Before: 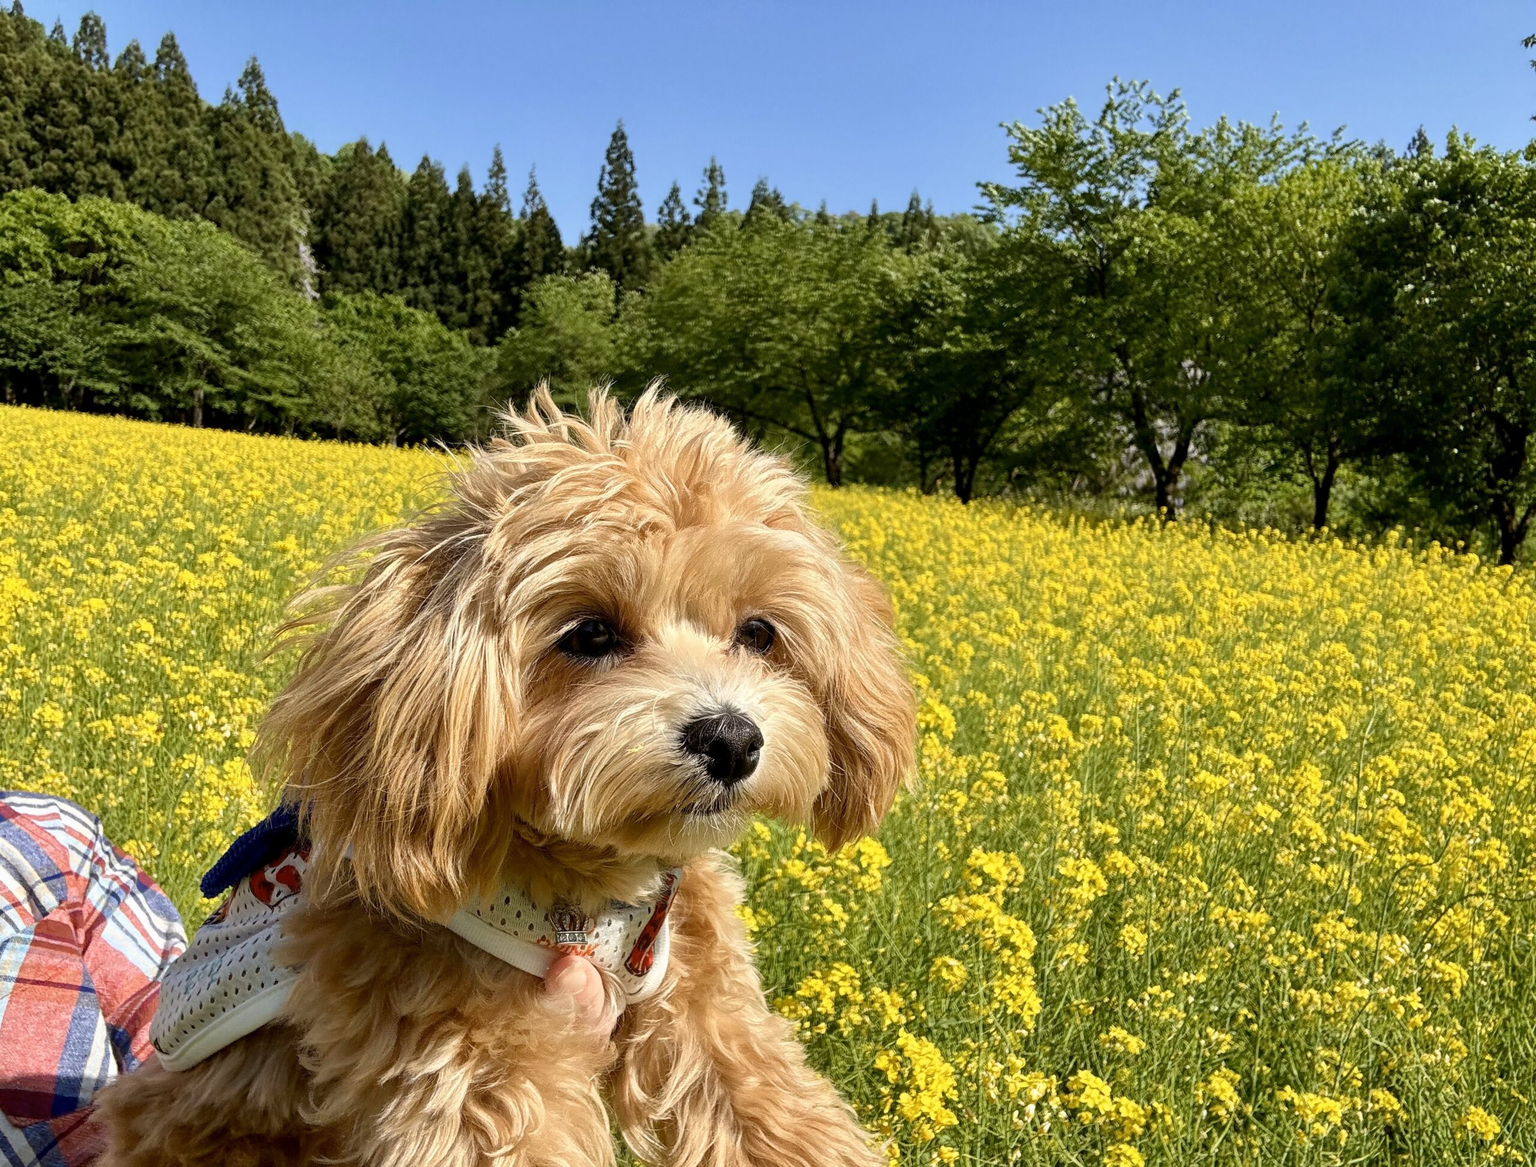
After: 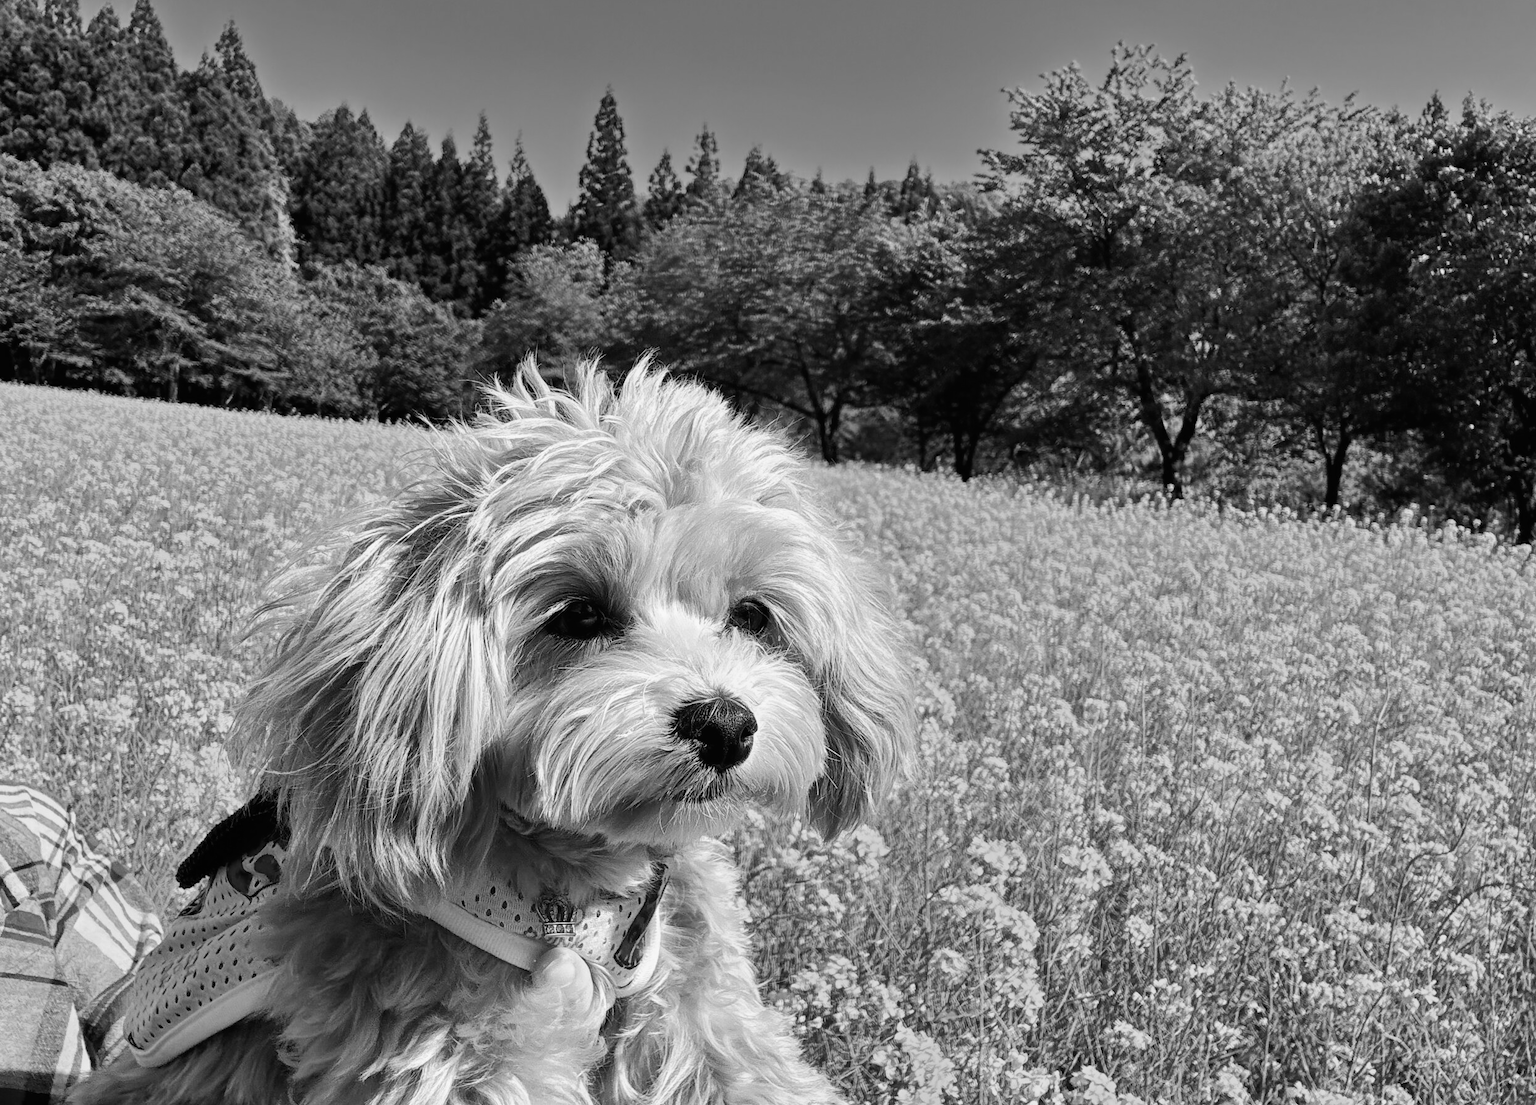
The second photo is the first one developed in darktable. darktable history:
monochrome: a 26.22, b 42.67, size 0.8
crop: left 1.964%, top 3.251%, right 1.122%, bottom 4.933%
tone curve: curves: ch0 [(0, 0.01) (0.037, 0.032) (0.131, 0.108) (0.275, 0.256) (0.483, 0.512) (0.61, 0.665) (0.696, 0.742) (0.792, 0.819) (0.911, 0.925) (0.997, 0.995)]; ch1 [(0, 0) (0.308, 0.29) (0.425, 0.411) (0.492, 0.488) (0.505, 0.503) (0.527, 0.531) (0.568, 0.594) (0.683, 0.702) (0.746, 0.77) (1, 1)]; ch2 [(0, 0) (0.246, 0.233) (0.36, 0.352) (0.415, 0.415) (0.485, 0.487) (0.502, 0.504) (0.525, 0.523) (0.539, 0.553) (0.587, 0.594) (0.636, 0.652) (0.711, 0.729) (0.845, 0.855) (0.998, 0.977)], color space Lab, independent channels, preserve colors none
velvia: strength 32%, mid-tones bias 0.2
